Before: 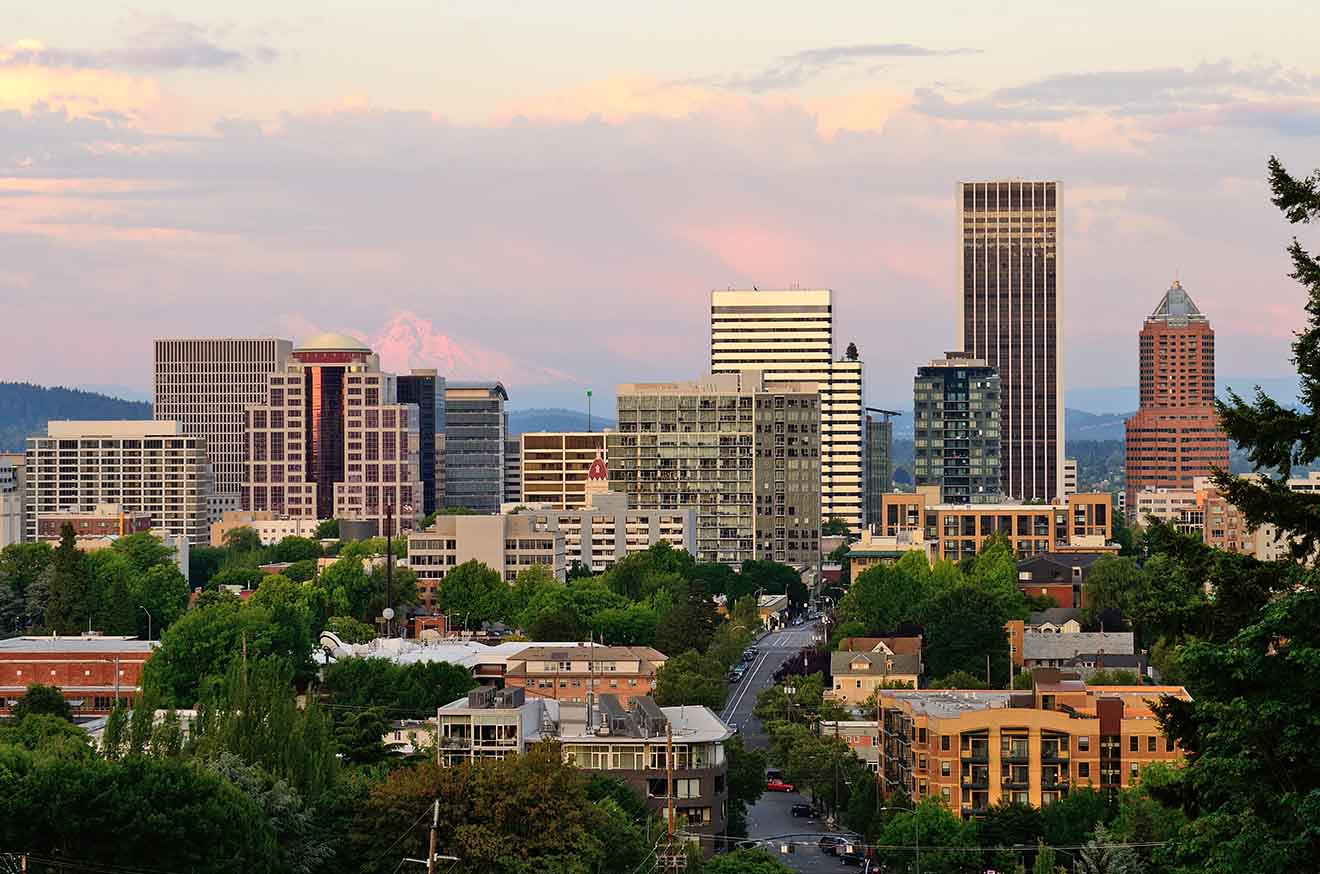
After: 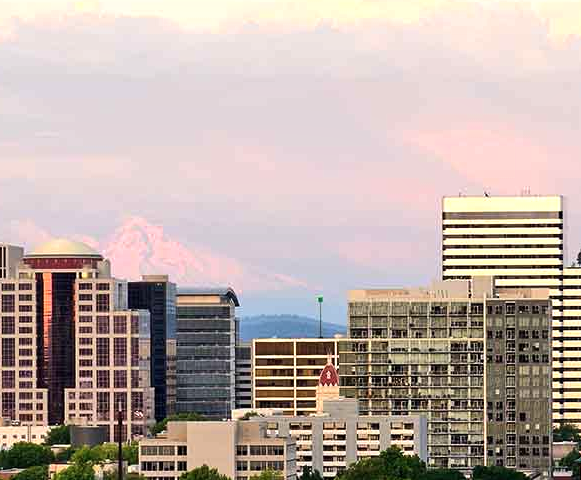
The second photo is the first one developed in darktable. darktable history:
crop: left 20.4%, top 10.818%, right 35.356%, bottom 34.208%
local contrast: mode bilateral grid, contrast 20, coarseness 50, detail 119%, midtone range 0.2
tone equalizer: -8 EV -0.421 EV, -7 EV -0.398 EV, -6 EV -0.3 EV, -5 EV -0.229 EV, -3 EV 0.236 EV, -2 EV 0.355 EV, -1 EV 0.368 EV, +0 EV 0.39 EV, edges refinement/feathering 500, mask exposure compensation -1.57 EV, preserve details no
